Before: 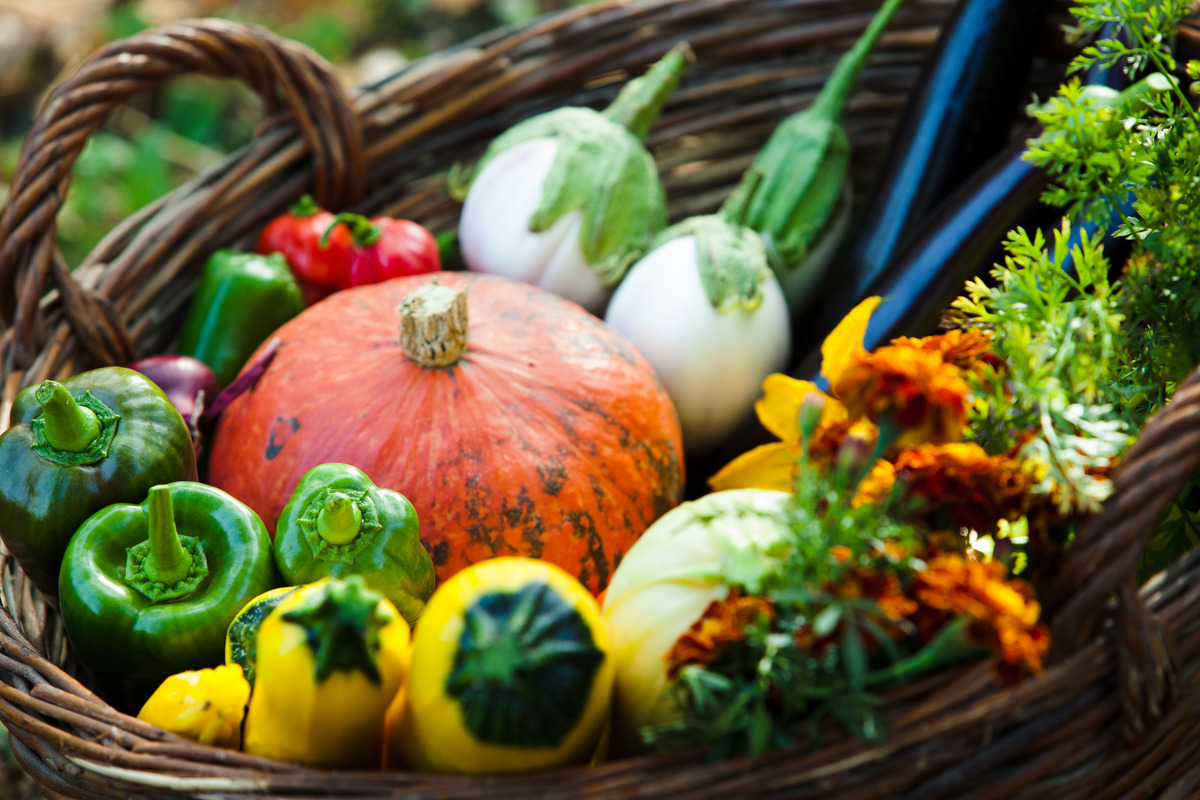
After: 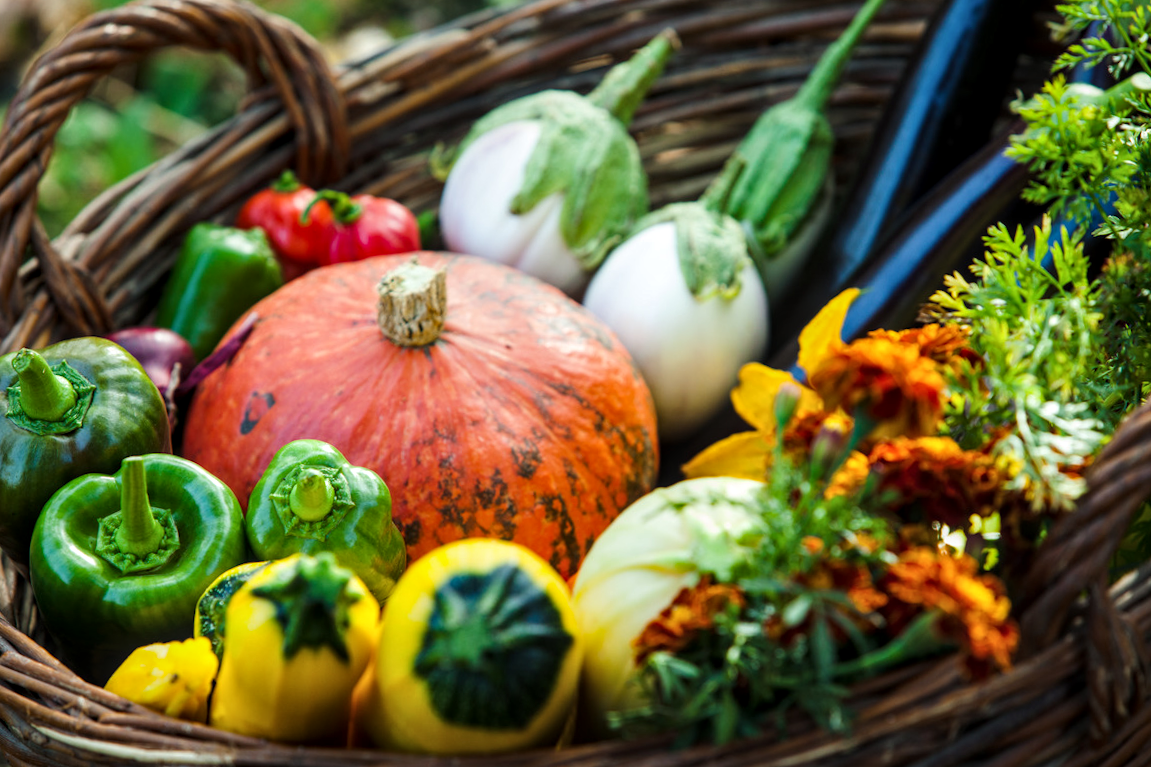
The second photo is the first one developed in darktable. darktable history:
crop and rotate: angle -1.62°
local contrast: on, module defaults
